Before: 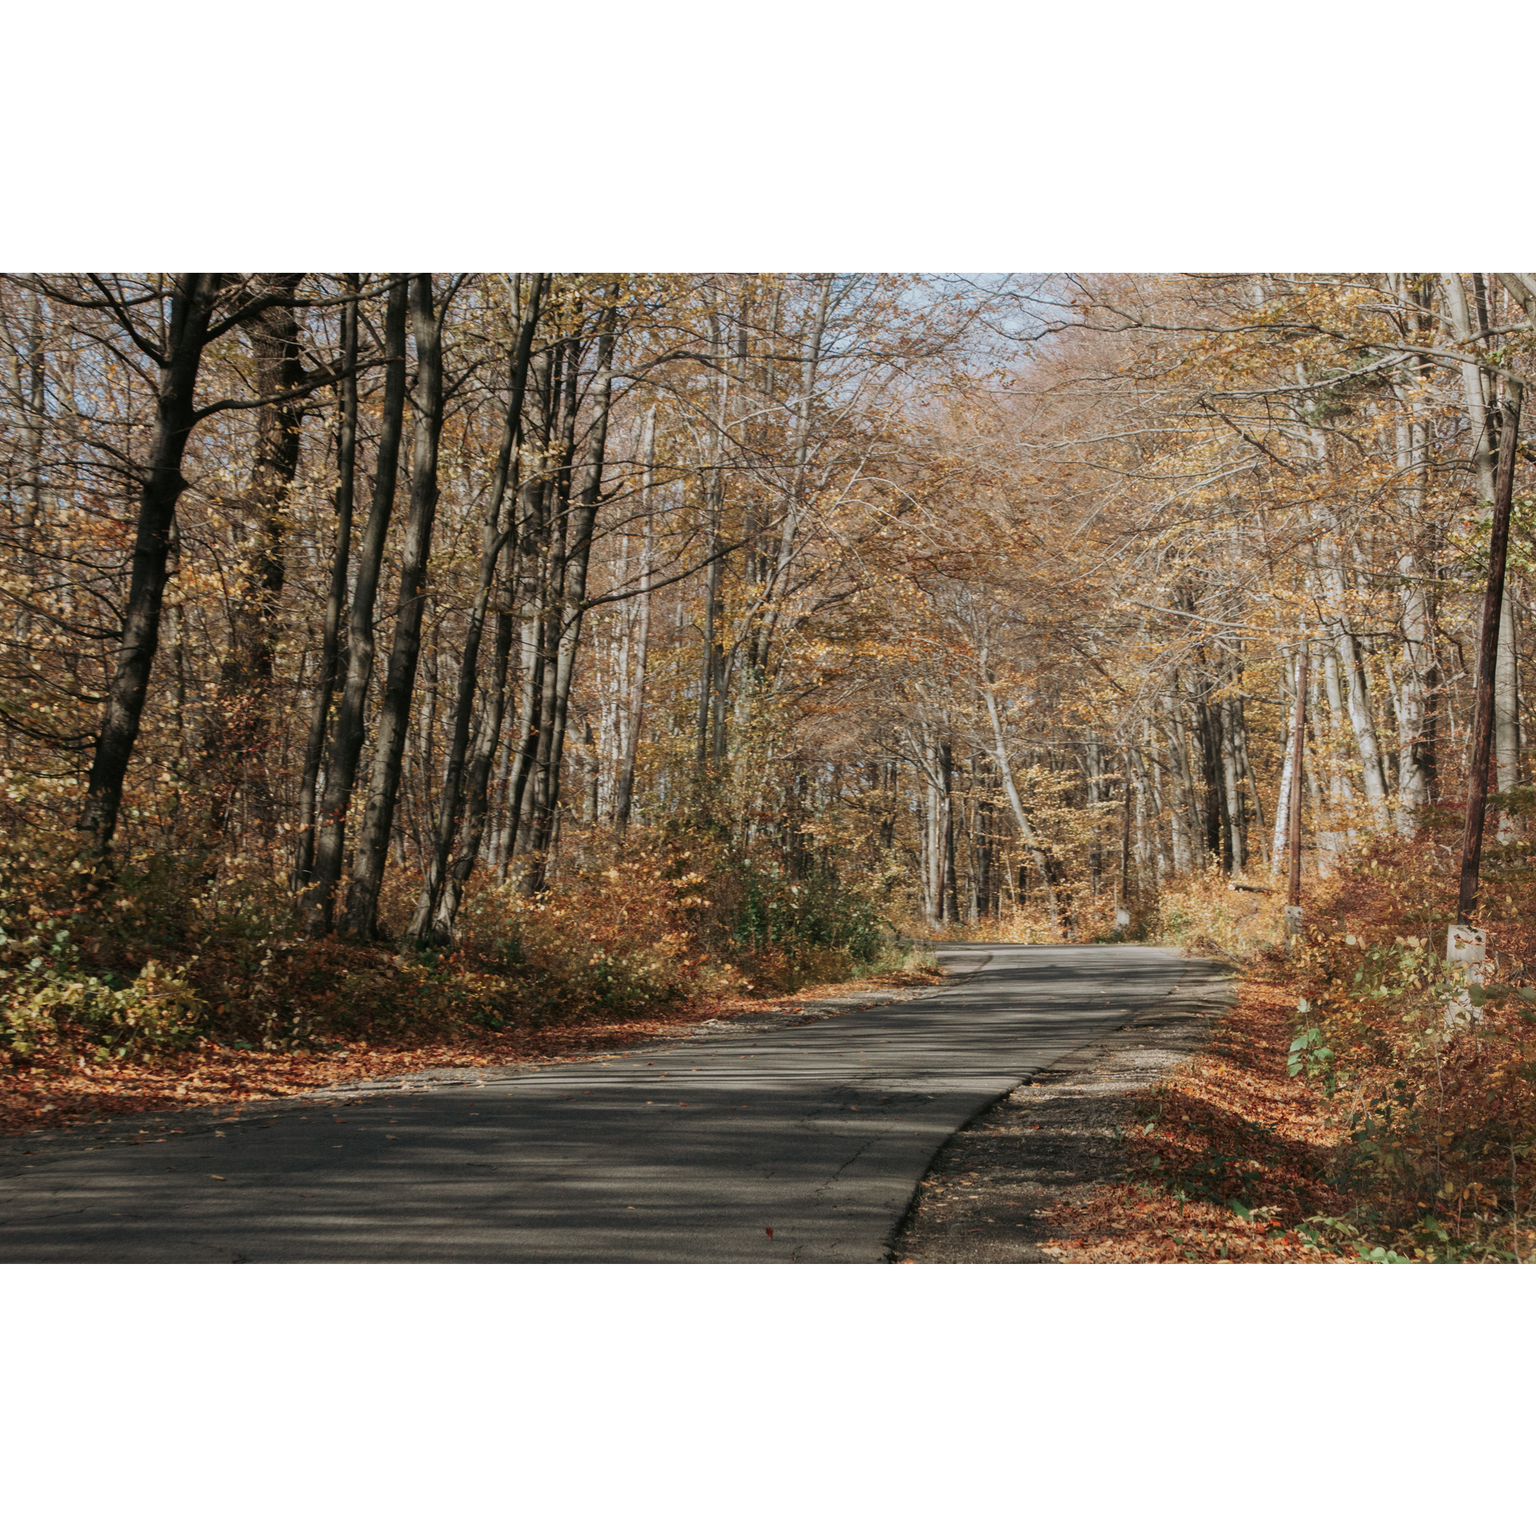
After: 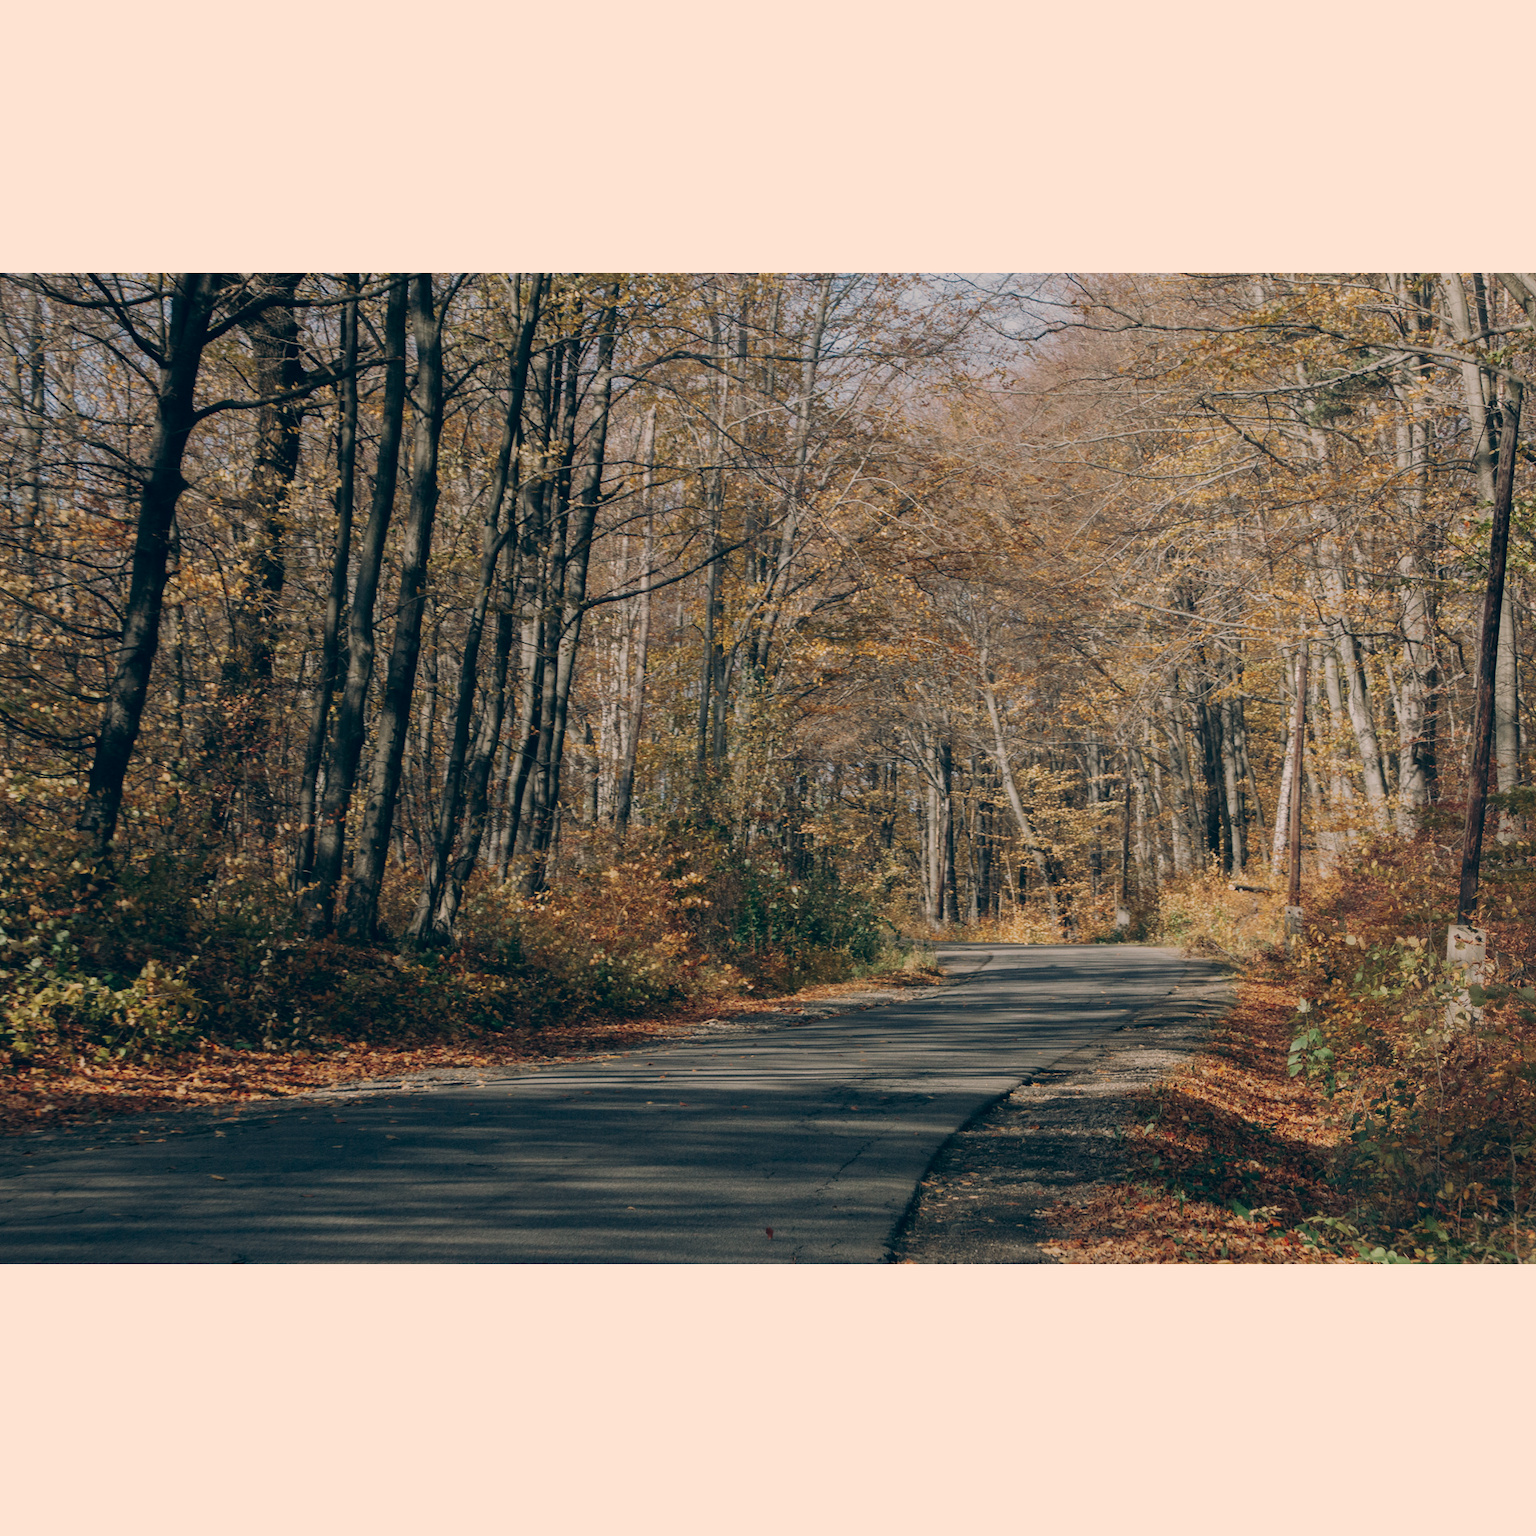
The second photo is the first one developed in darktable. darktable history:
exposure: exposure -0.297 EV, compensate highlight preservation false
color correction: highlights a* 10.28, highlights b* 14.2, shadows a* -9.58, shadows b* -14.81
